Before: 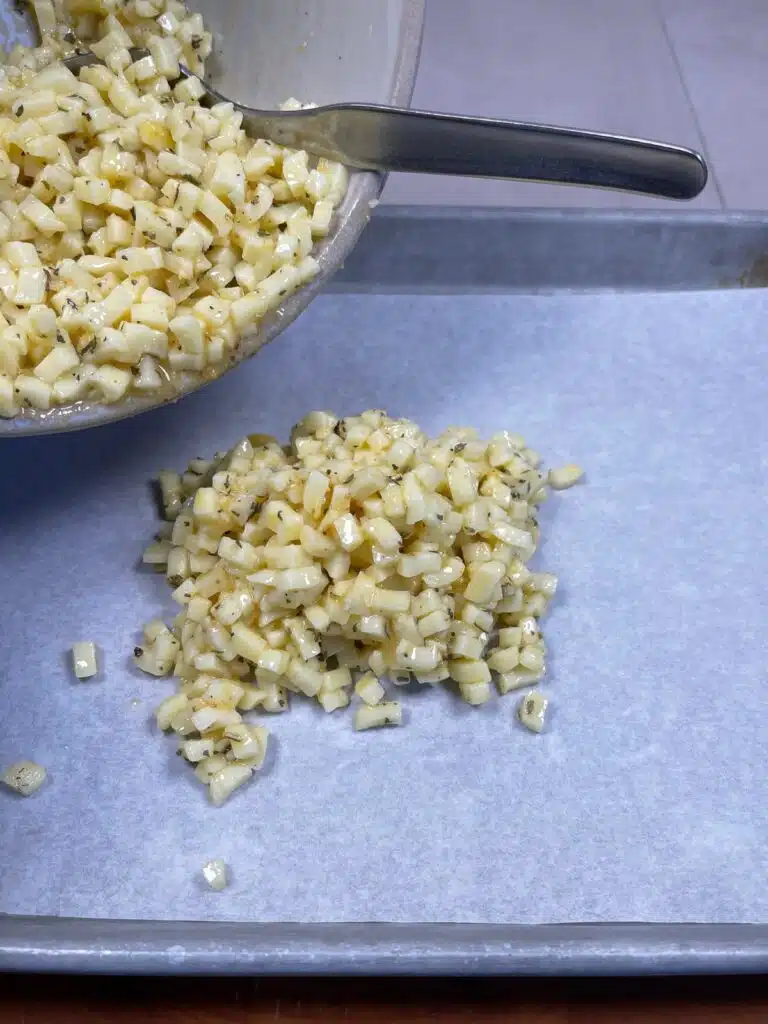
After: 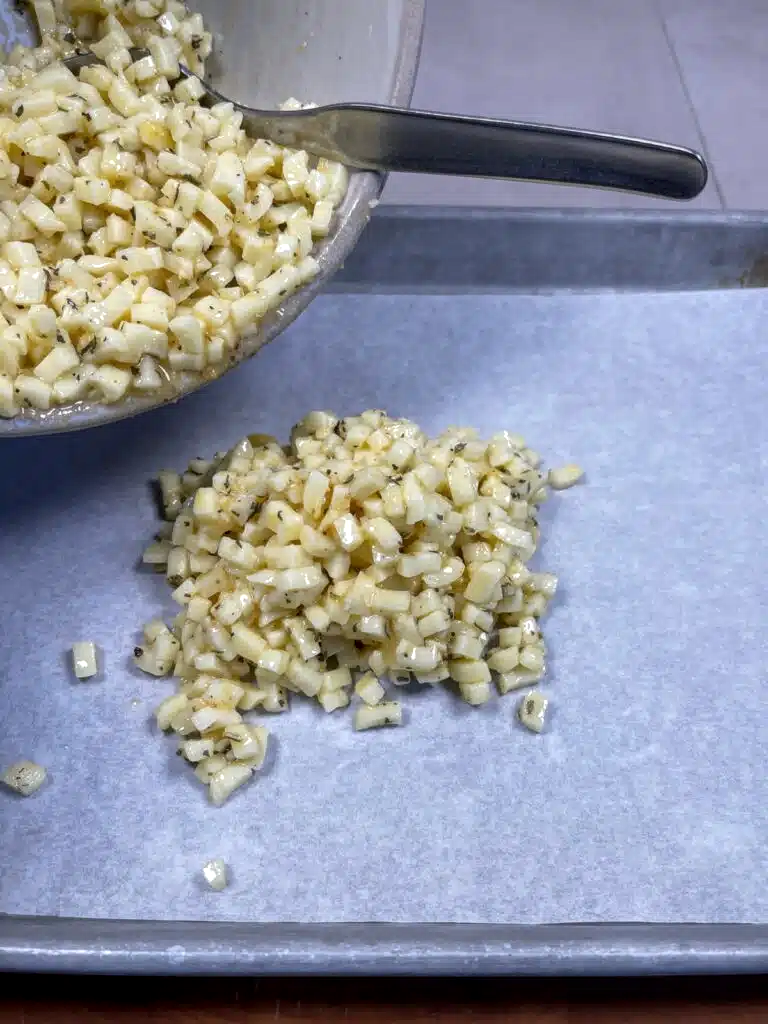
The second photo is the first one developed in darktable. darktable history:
contrast brightness saturation: saturation -0.052
local contrast: detail 130%
